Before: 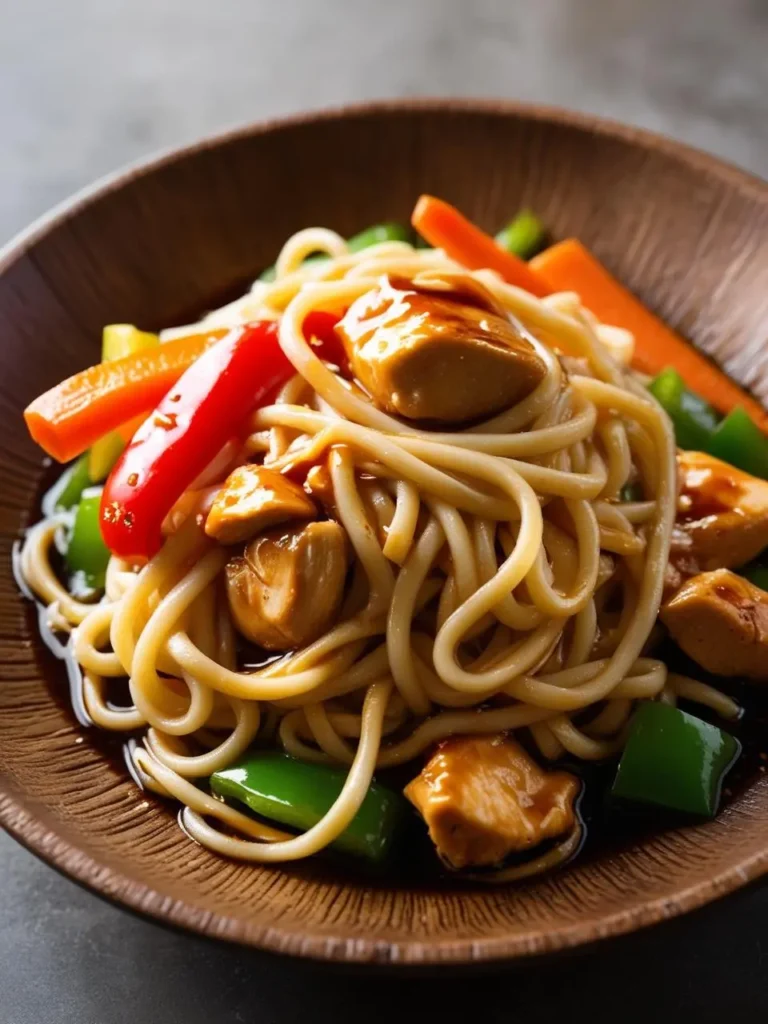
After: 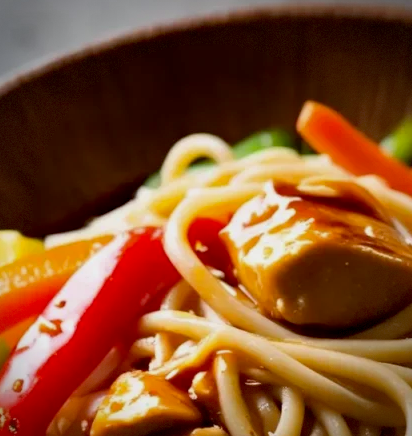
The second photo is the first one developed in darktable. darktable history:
crop: left 15.103%, top 9.193%, right 31.172%, bottom 48.205%
vignetting: fall-off radius 60.66%, brightness -0.571, saturation 0.003, dithering 8-bit output
haze removal: compatibility mode true, adaptive false
exposure: black level correction 0.006, exposure -0.225 EV, compensate exposure bias true, compensate highlight preservation false
